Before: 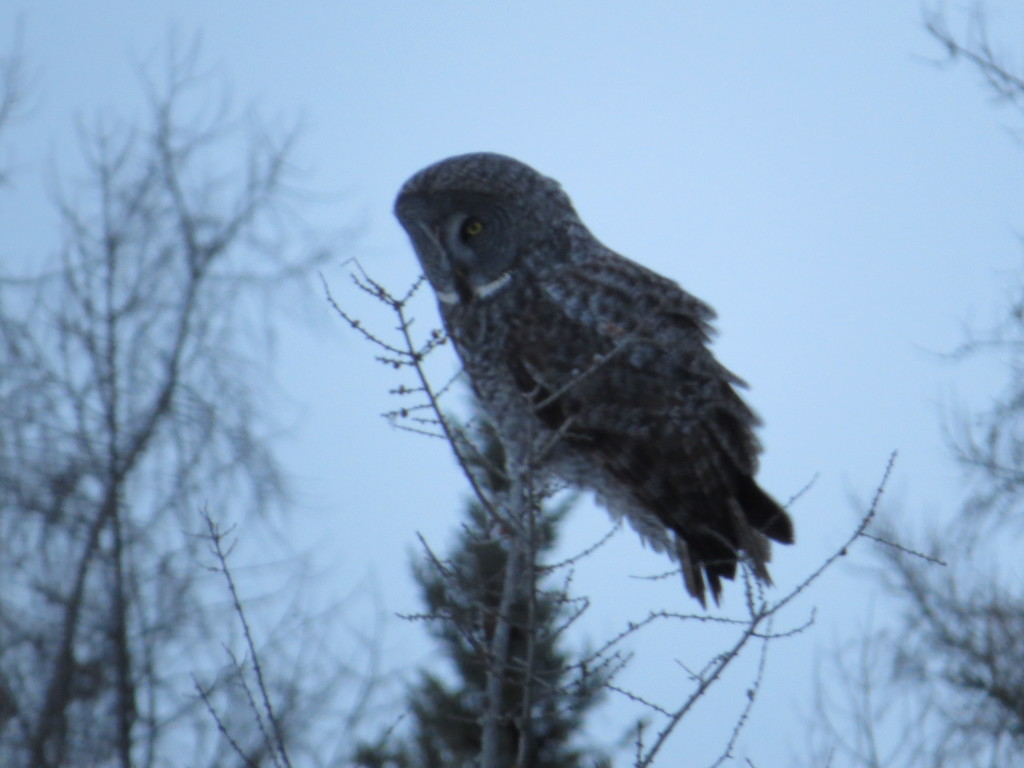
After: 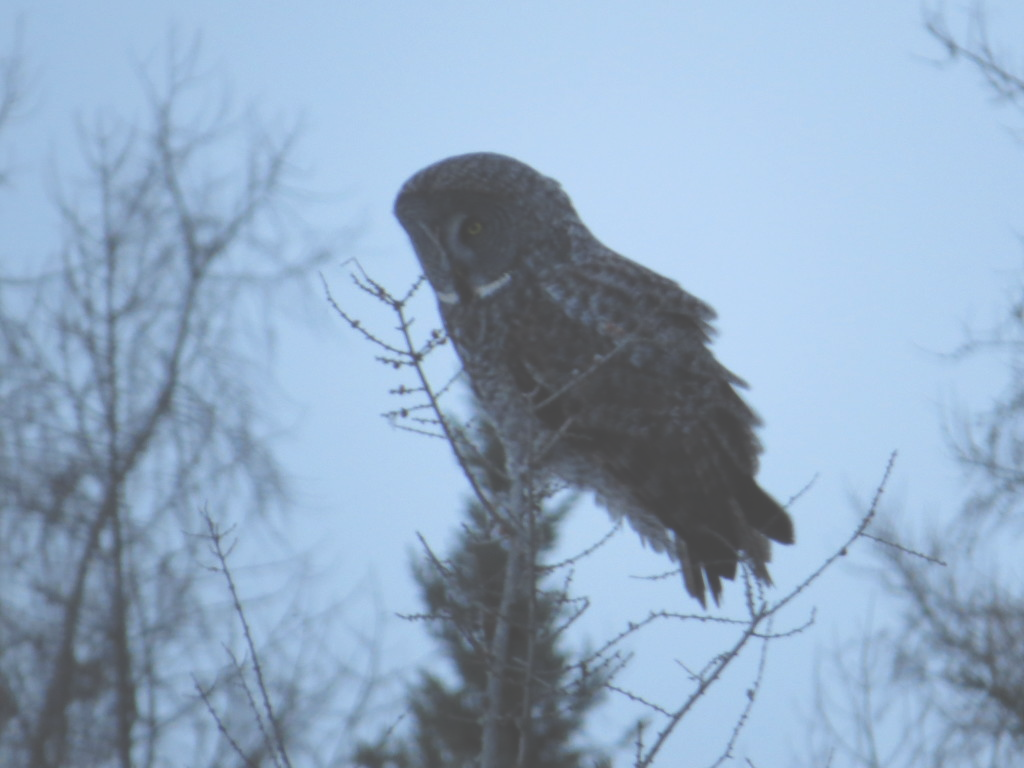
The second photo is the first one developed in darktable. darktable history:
exposure: black level correction -0.063, exposure -0.05 EV, compensate highlight preservation false
